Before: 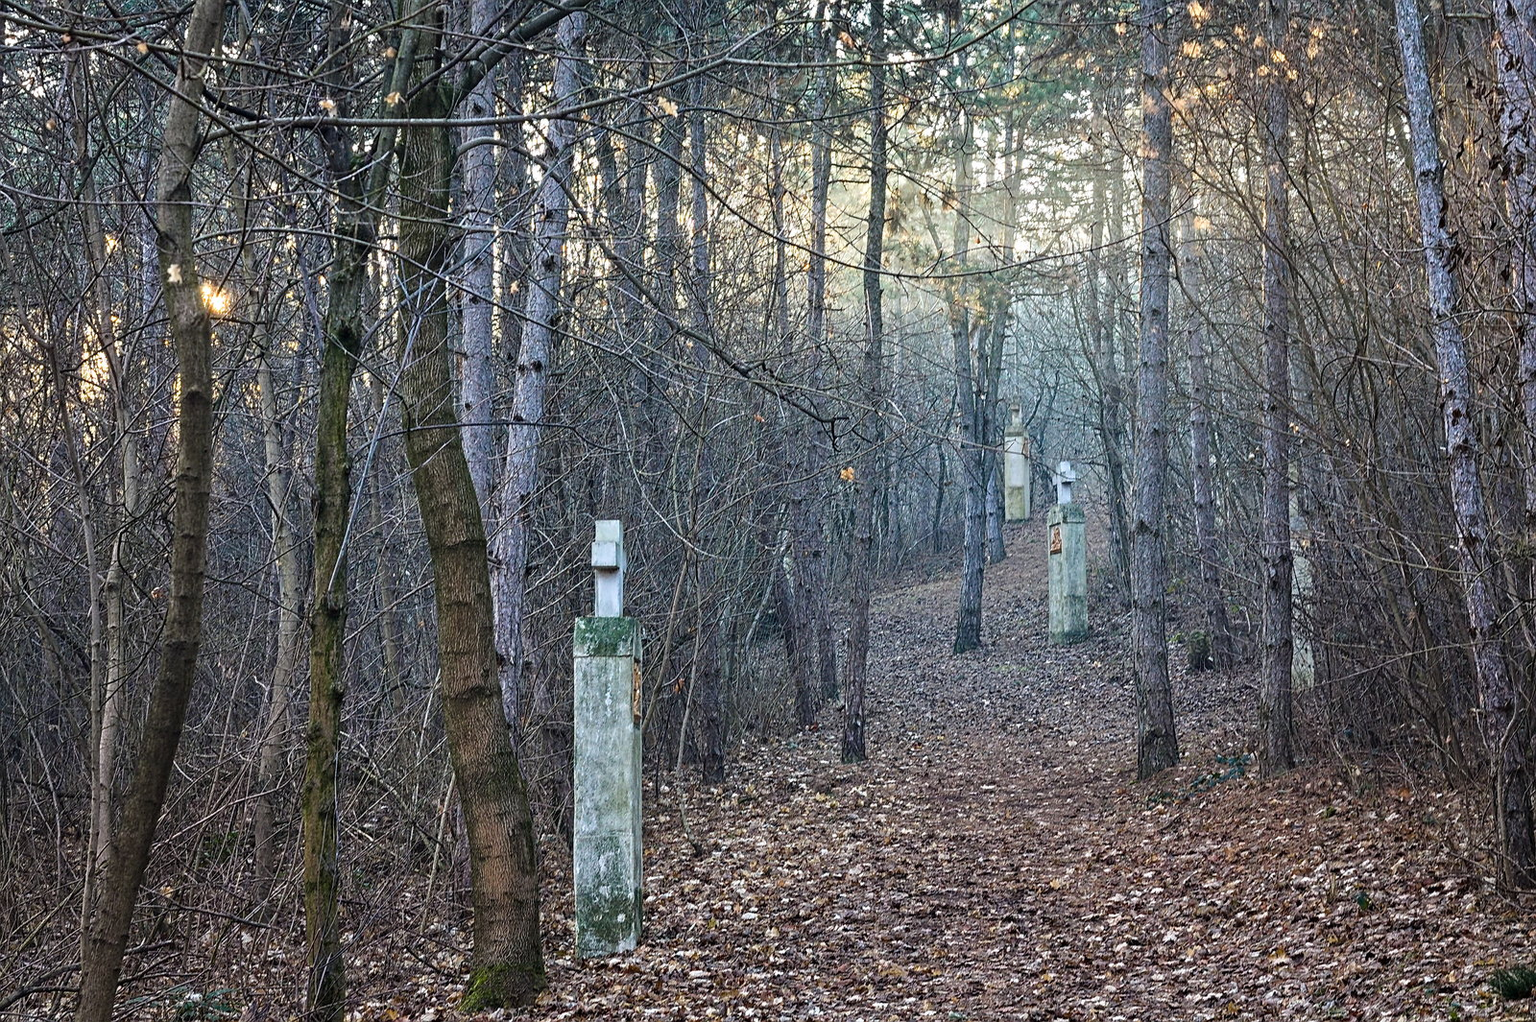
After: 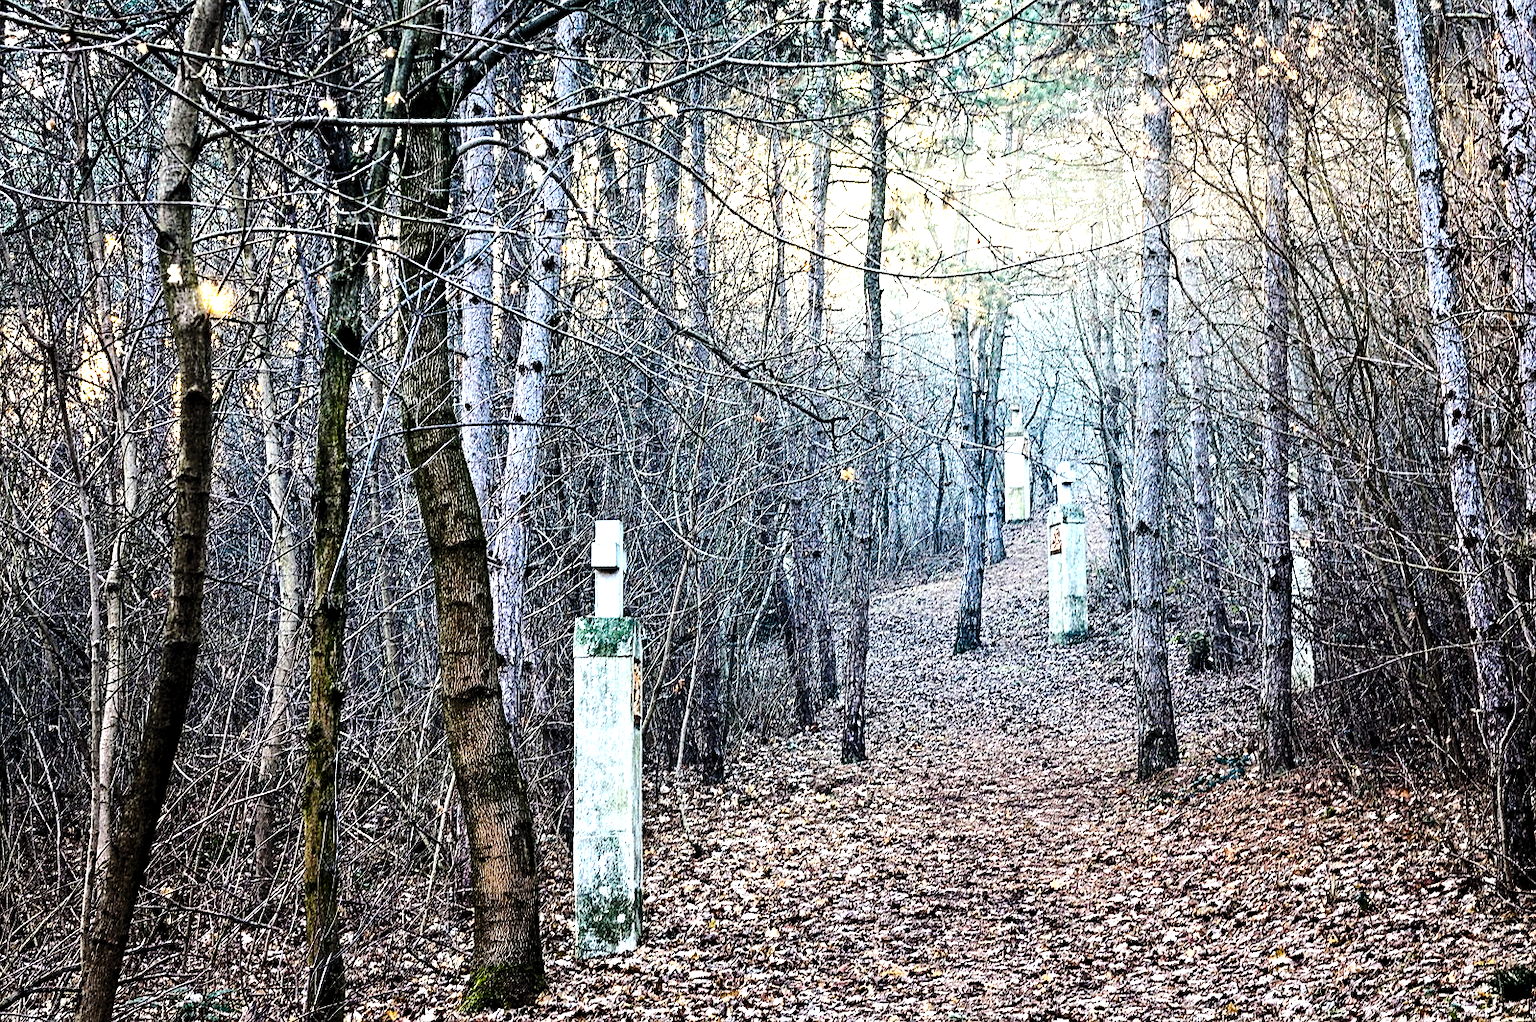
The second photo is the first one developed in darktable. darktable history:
contrast brightness saturation: contrast 0.28
levels: levels [0.055, 0.477, 0.9]
base curve: curves: ch0 [(0, 0) (0.036, 0.037) (0.121, 0.228) (0.46, 0.76) (0.859, 0.983) (1, 1)], preserve colors none
